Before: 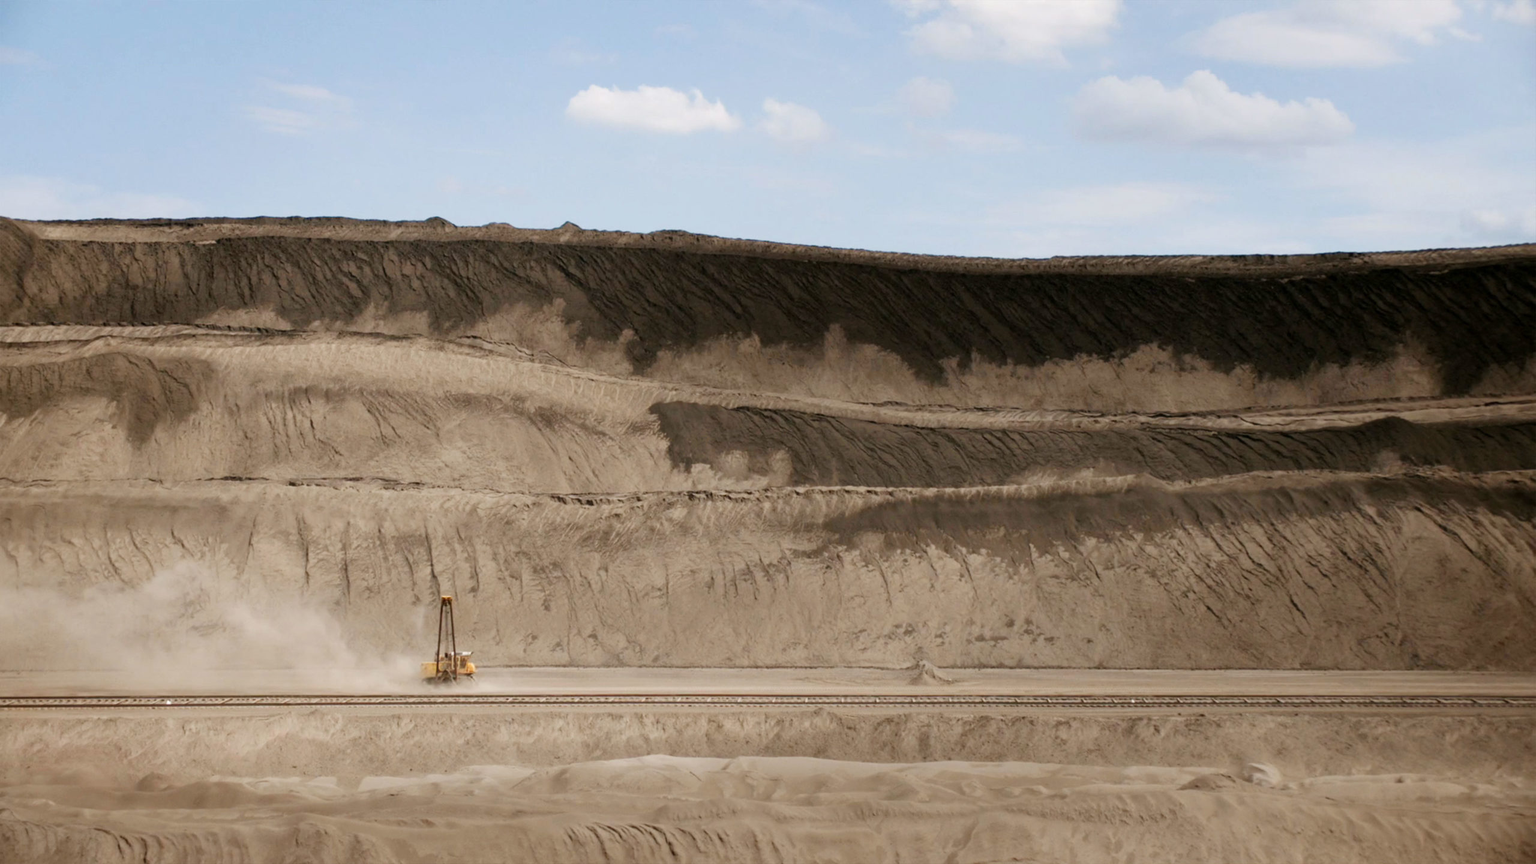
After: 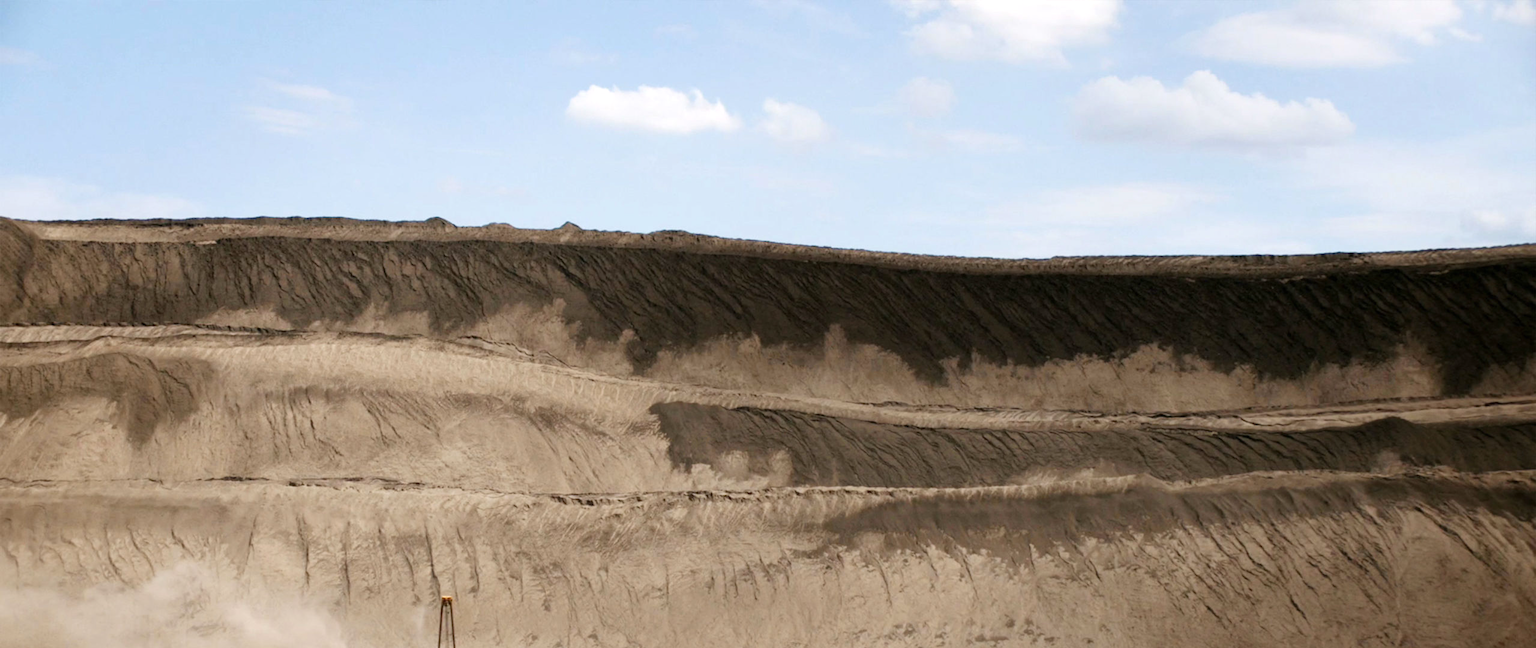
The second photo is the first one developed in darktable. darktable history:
crop: bottom 24.986%
exposure: black level correction 0, exposure 0.3 EV, compensate highlight preservation false
